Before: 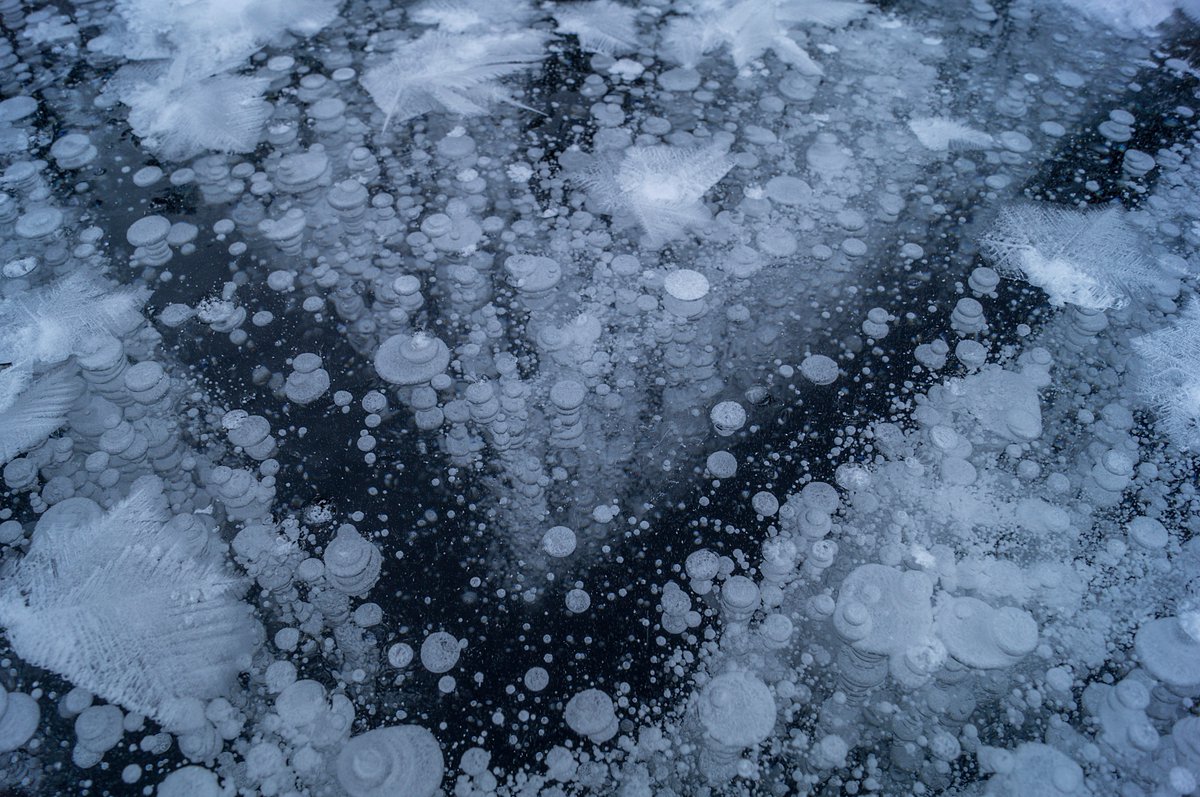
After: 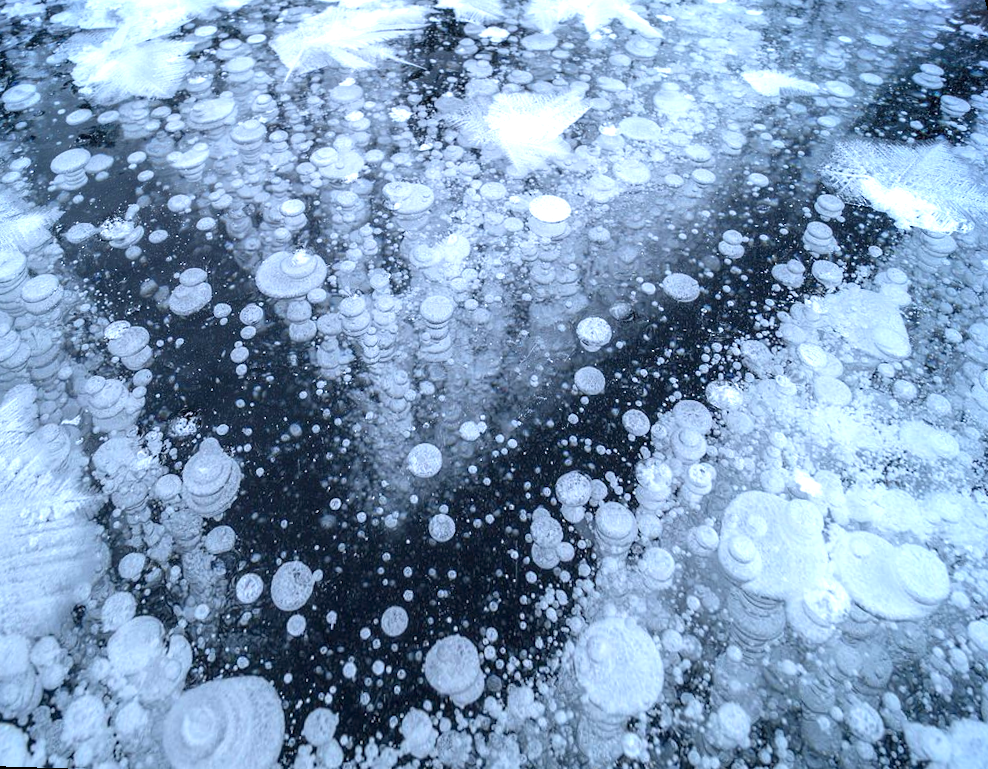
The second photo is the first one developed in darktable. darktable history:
crop: left 0.434%, top 0.485%, right 0.244%, bottom 0.386%
exposure: black level correction 0, exposure 1.4 EV, compensate highlight preservation false
rotate and perspective: rotation 0.72°, lens shift (vertical) -0.352, lens shift (horizontal) -0.051, crop left 0.152, crop right 0.859, crop top 0.019, crop bottom 0.964
